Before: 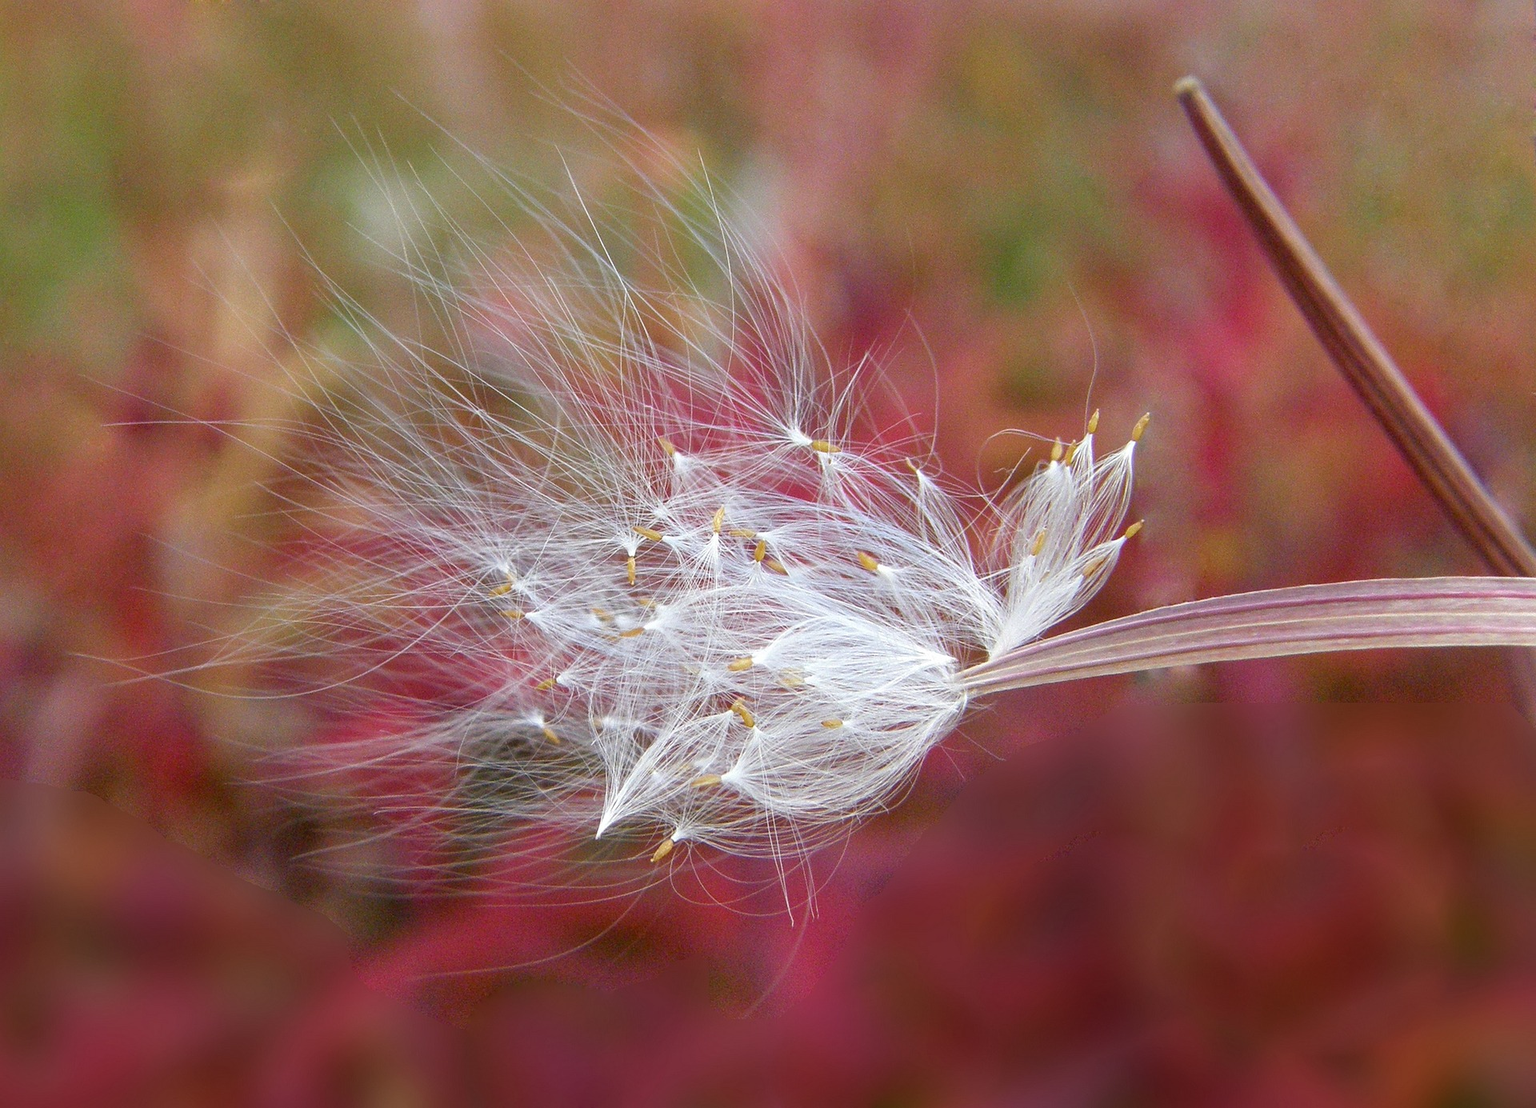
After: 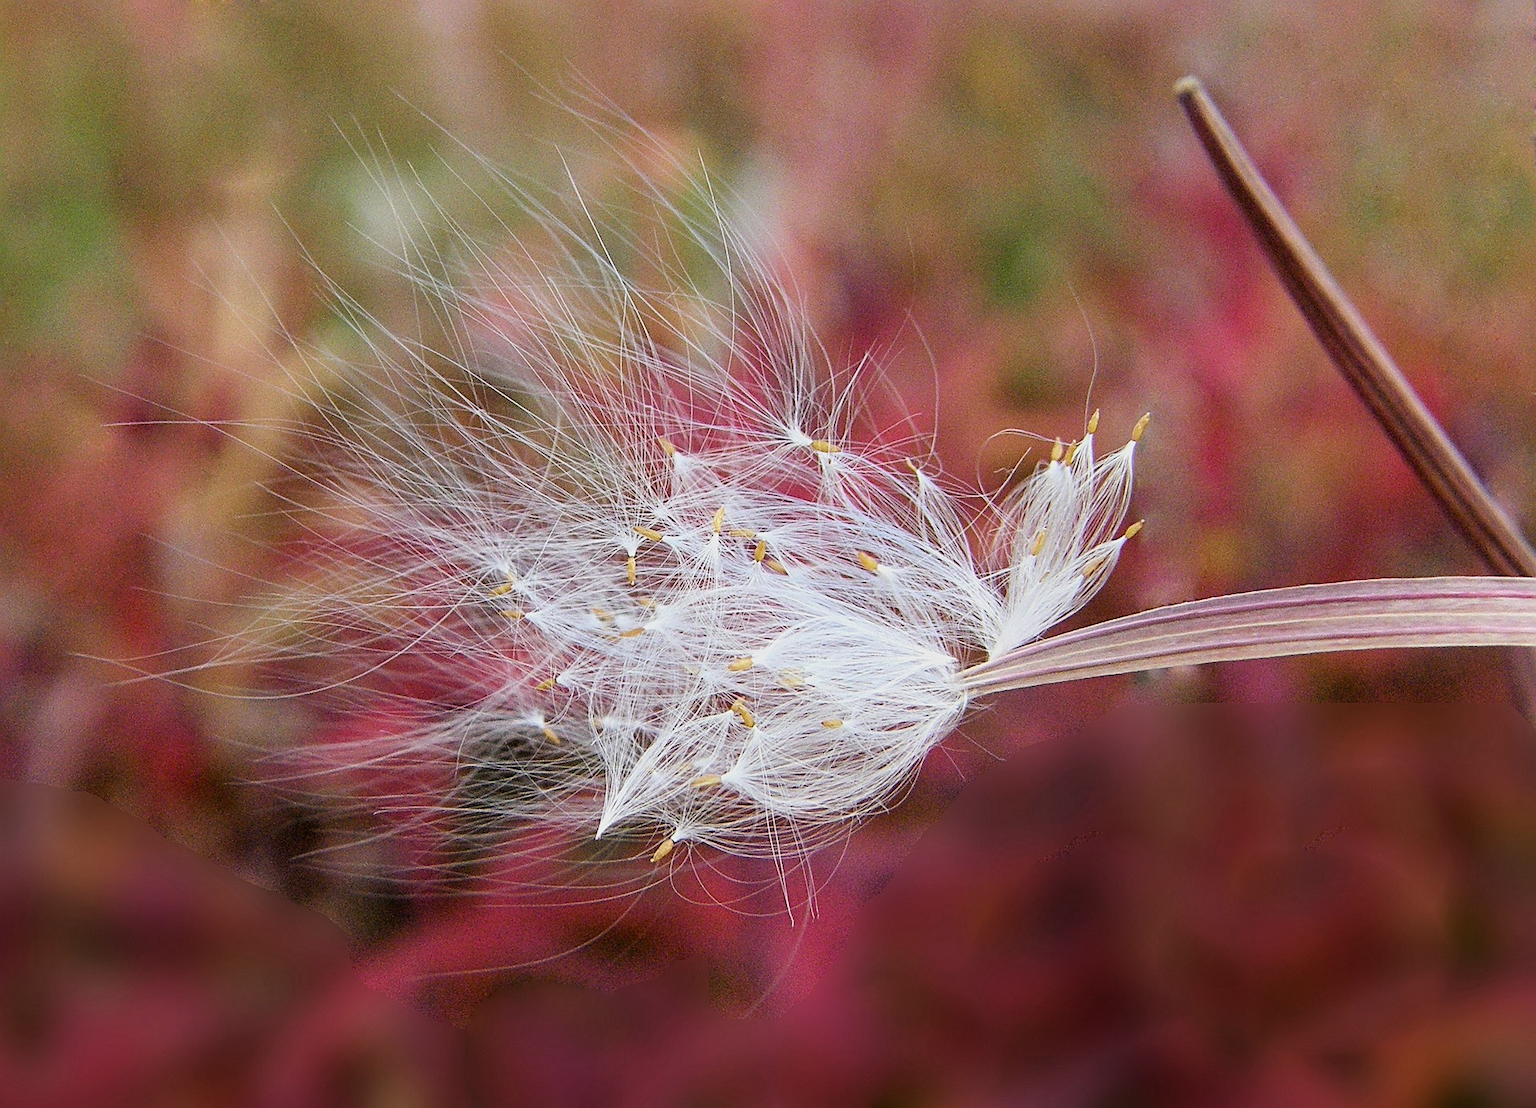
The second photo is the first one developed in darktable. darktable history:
exposure: compensate highlight preservation false
filmic rgb: hardness 4.17, contrast 1.364, color science v6 (2022)
sharpen: on, module defaults
